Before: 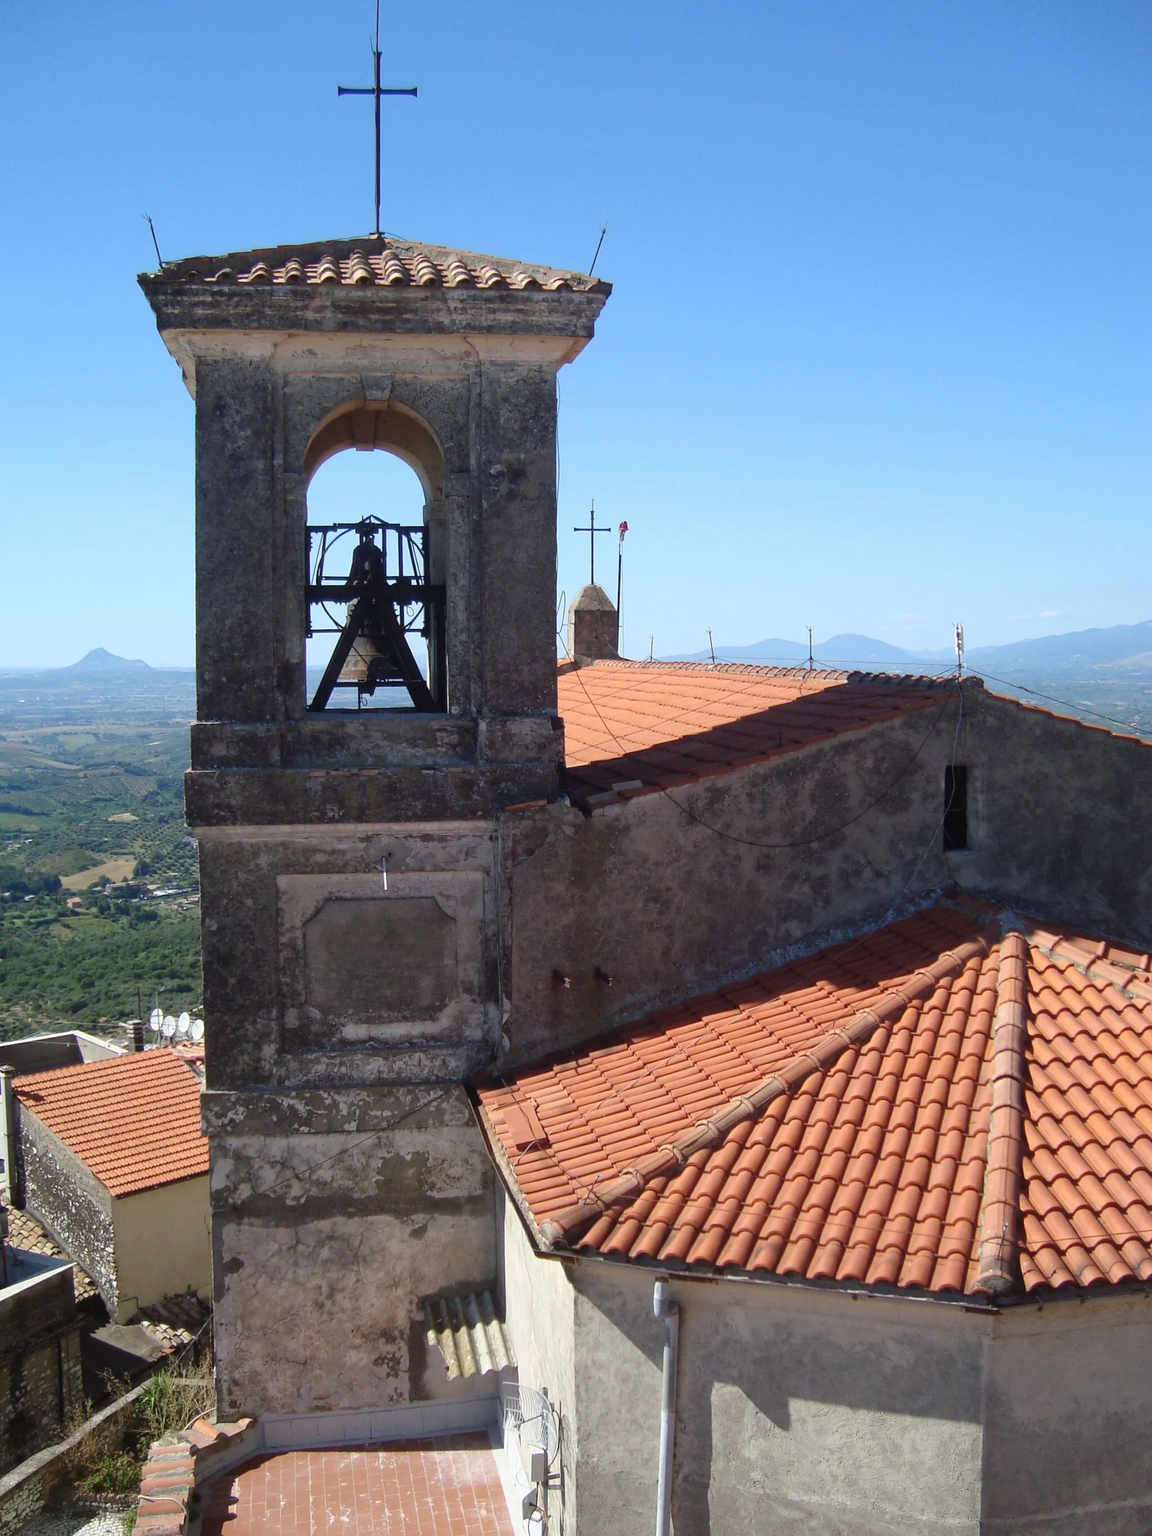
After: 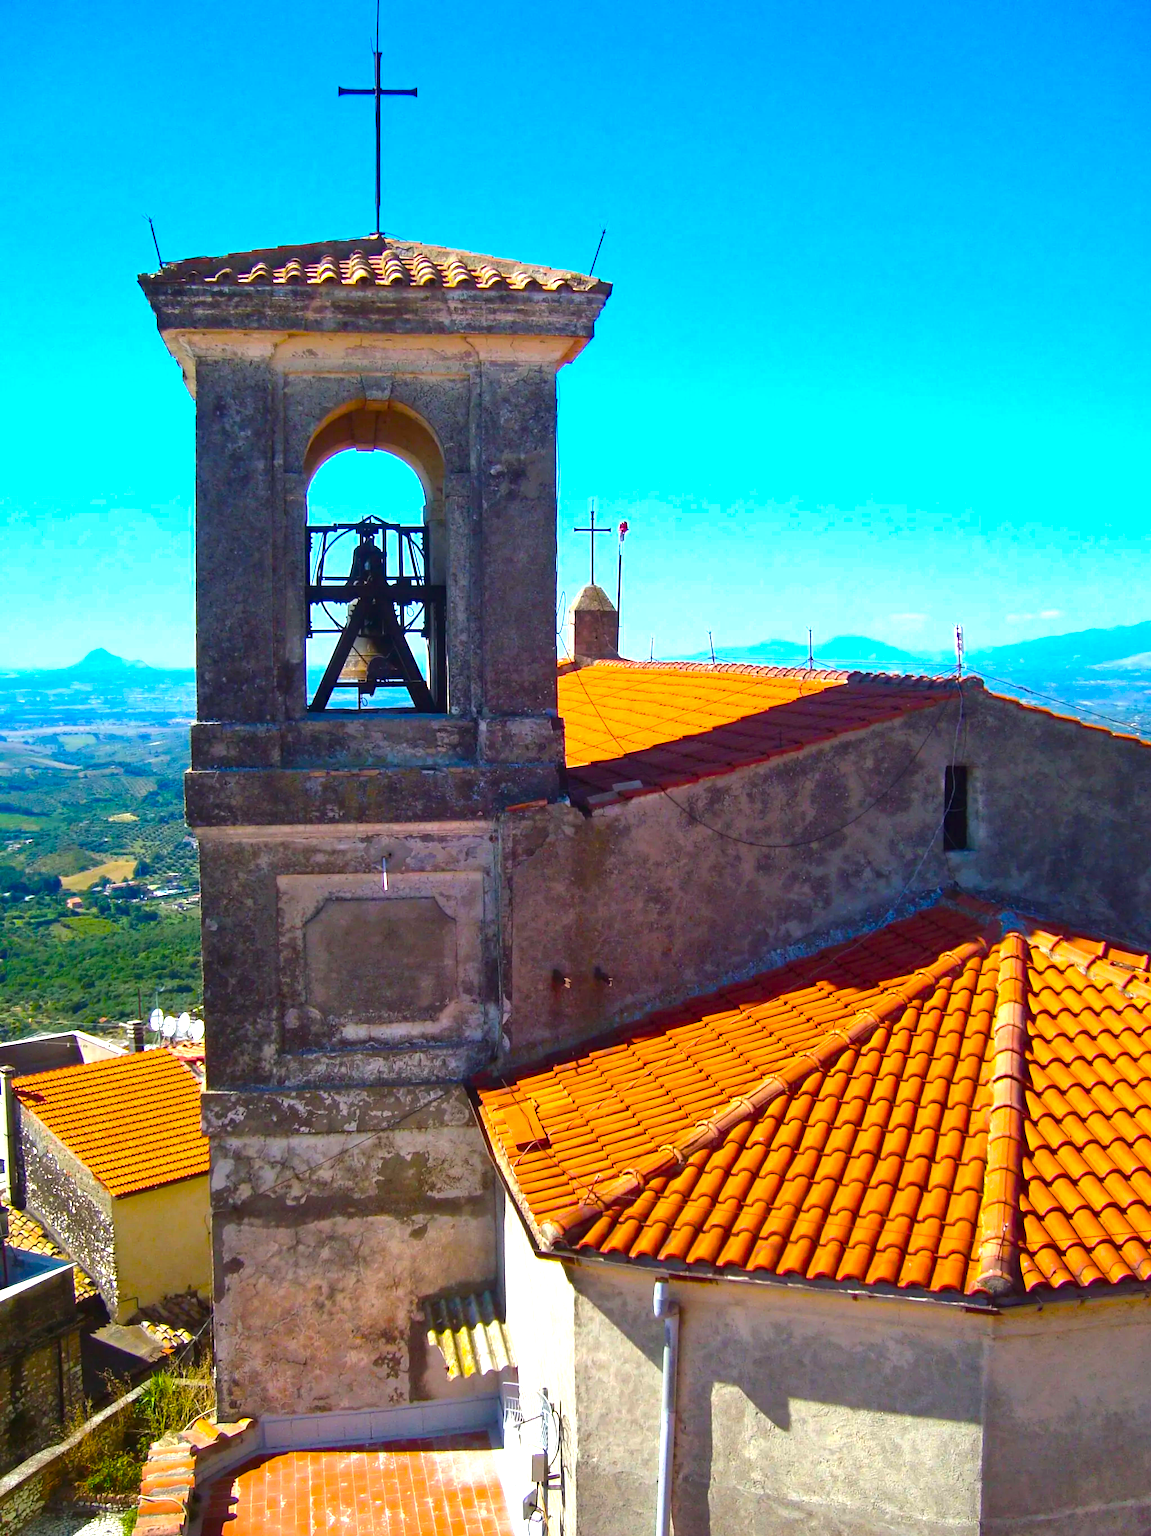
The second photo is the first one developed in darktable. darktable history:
color balance rgb: linear chroma grading › global chroma 20%, perceptual saturation grading › global saturation 65%, perceptual saturation grading › highlights 50%, perceptual saturation grading › shadows 30%, perceptual brilliance grading › global brilliance 12%, perceptual brilliance grading › highlights 15%, global vibrance 20%
shadows and highlights: shadows 37.27, highlights -28.18, soften with gaussian
